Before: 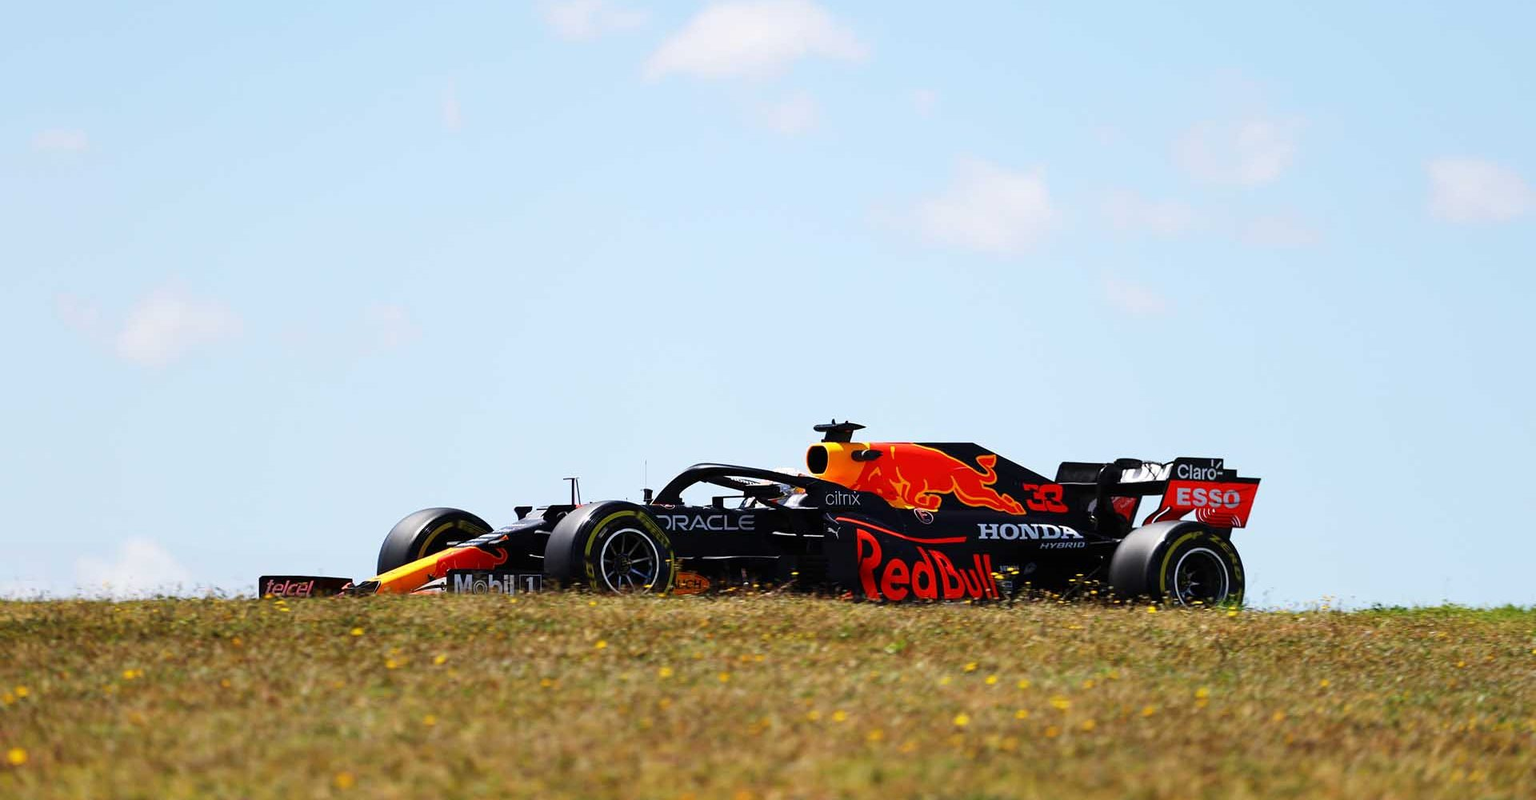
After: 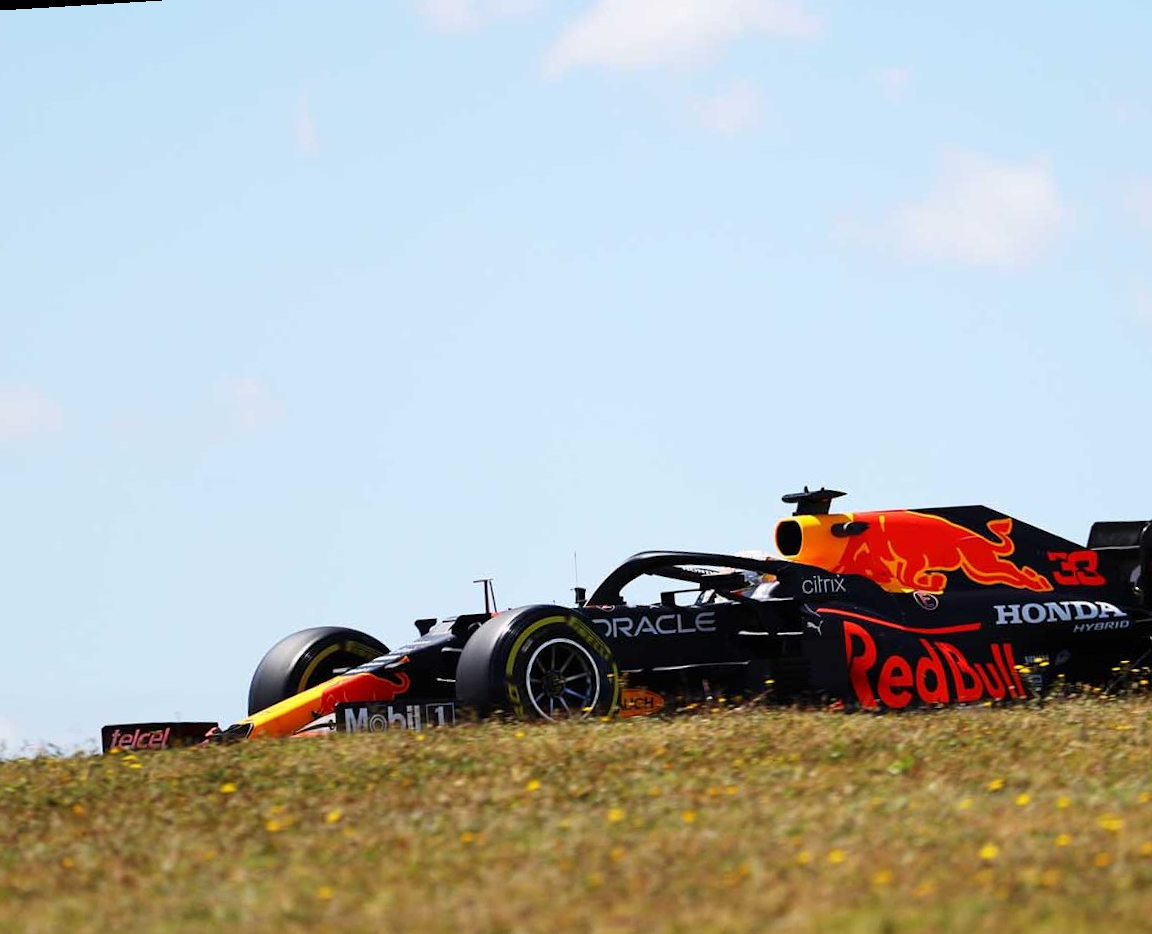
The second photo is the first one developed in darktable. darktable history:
crop: left 10.644%, right 26.528%
rotate and perspective: rotation -3.52°, crop left 0.036, crop right 0.964, crop top 0.081, crop bottom 0.919
